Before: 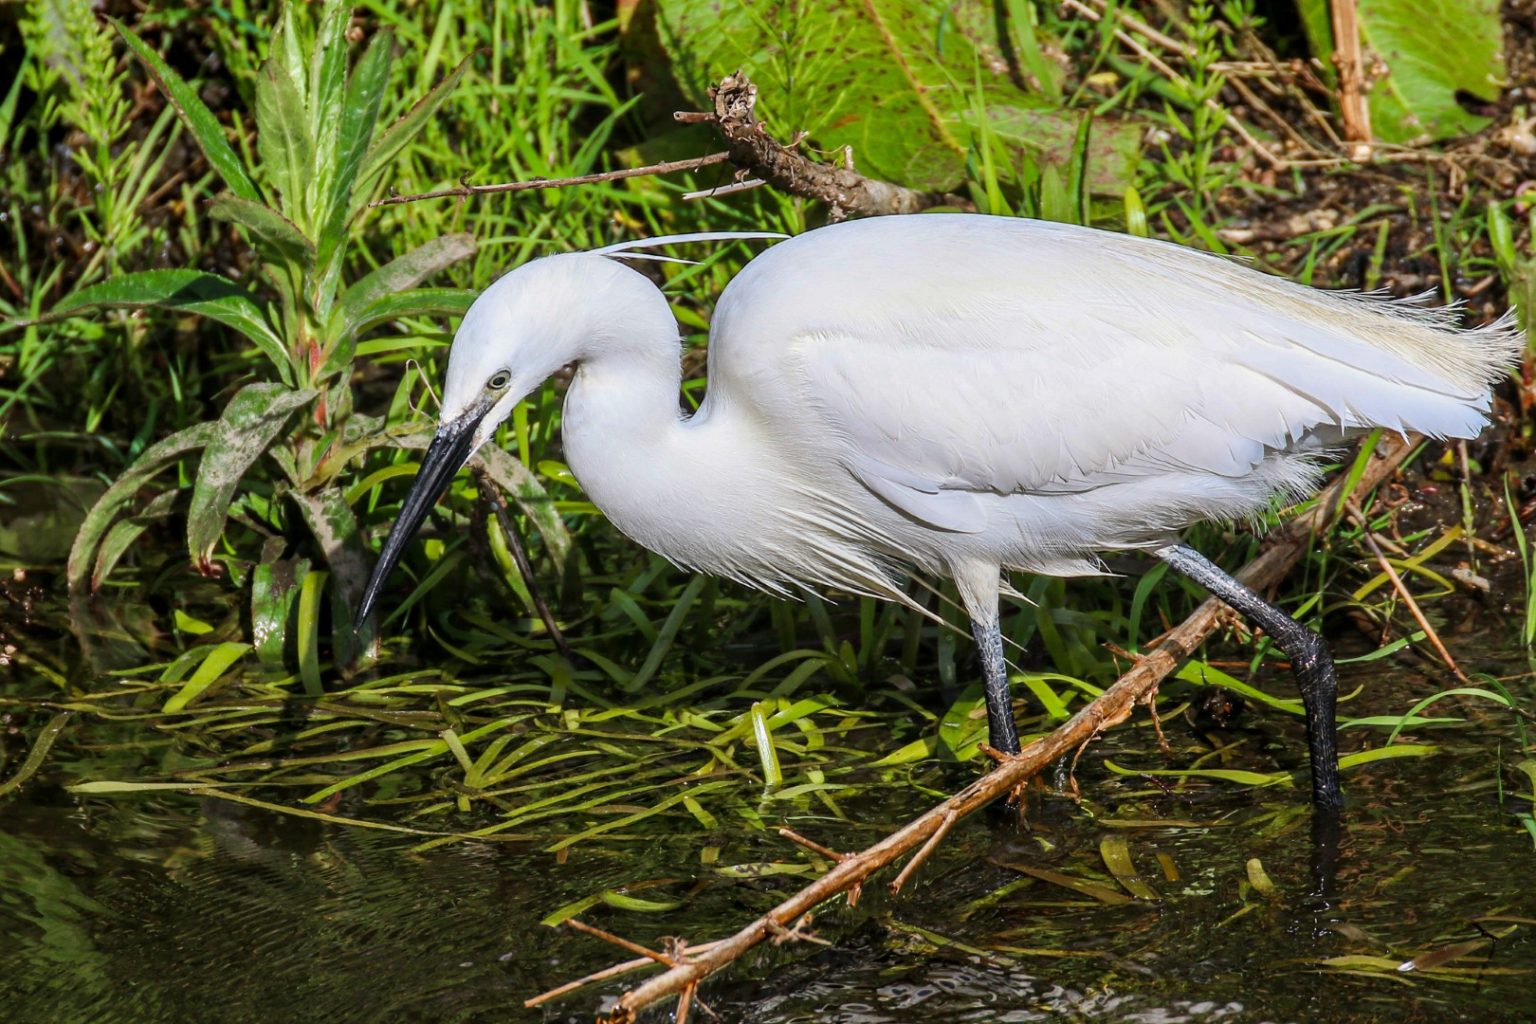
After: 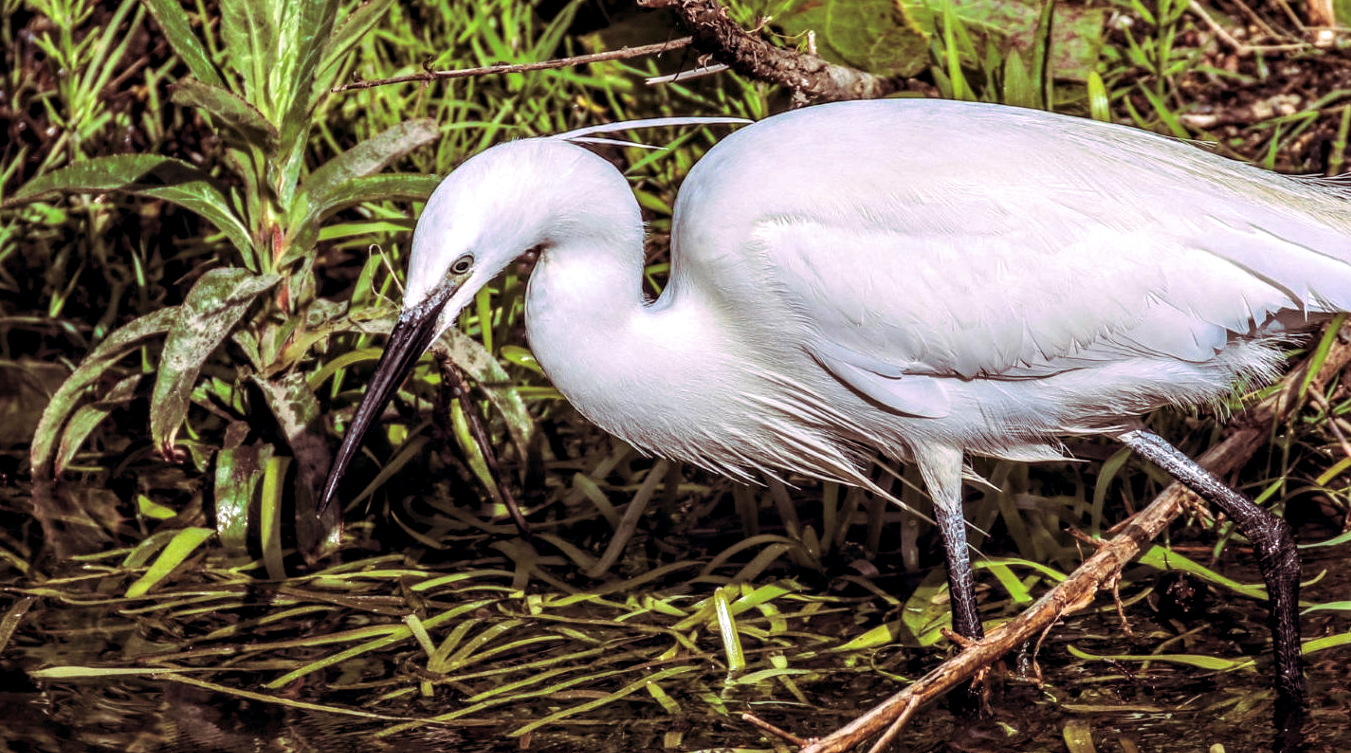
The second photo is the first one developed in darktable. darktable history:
crop and rotate: left 2.425%, top 11.305%, right 9.6%, bottom 15.08%
split-toning: highlights › hue 298.8°, highlights › saturation 0.73, compress 41.76%
local contrast: detail 150%
color balance rgb: shadows lift › chroma 3.88%, shadows lift › hue 88.52°, power › hue 214.65°, global offset › chroma 0.1%, global offset › hue 252.4°, contrast 4.45%
